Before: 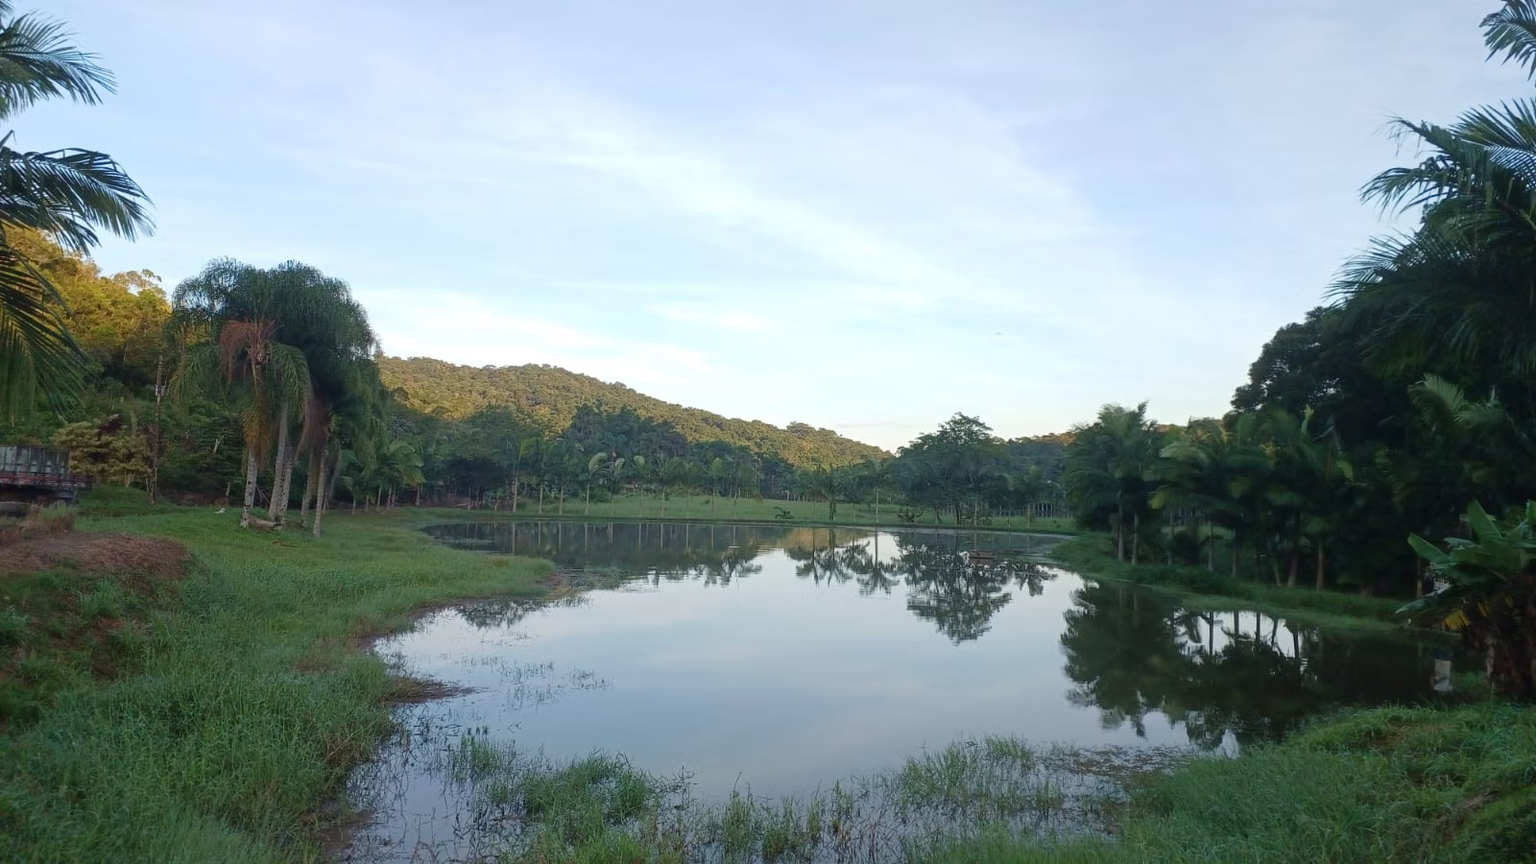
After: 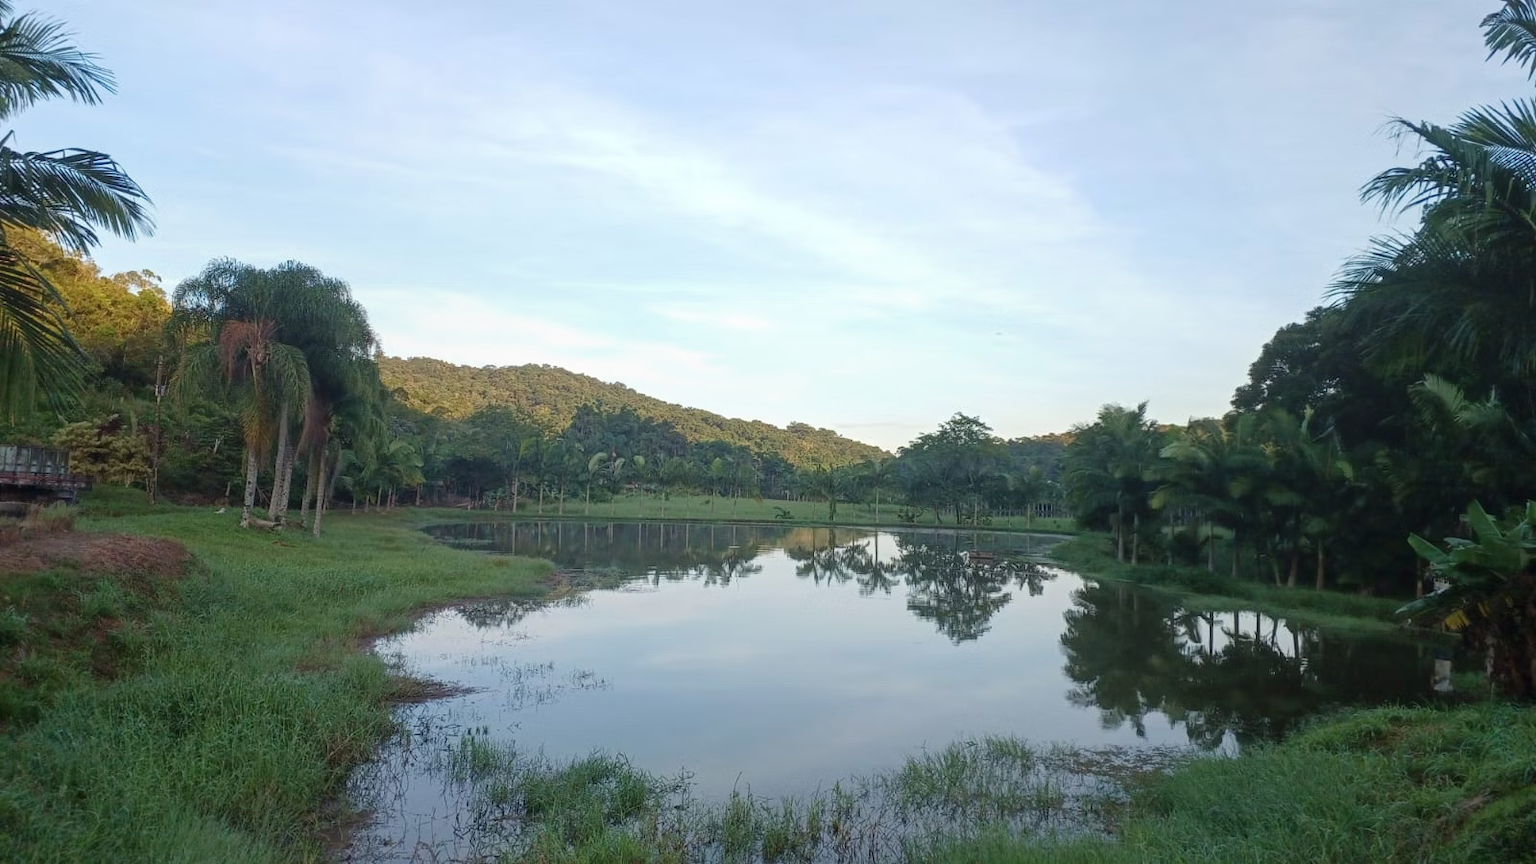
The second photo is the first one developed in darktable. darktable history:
local contrast: detail 113%
